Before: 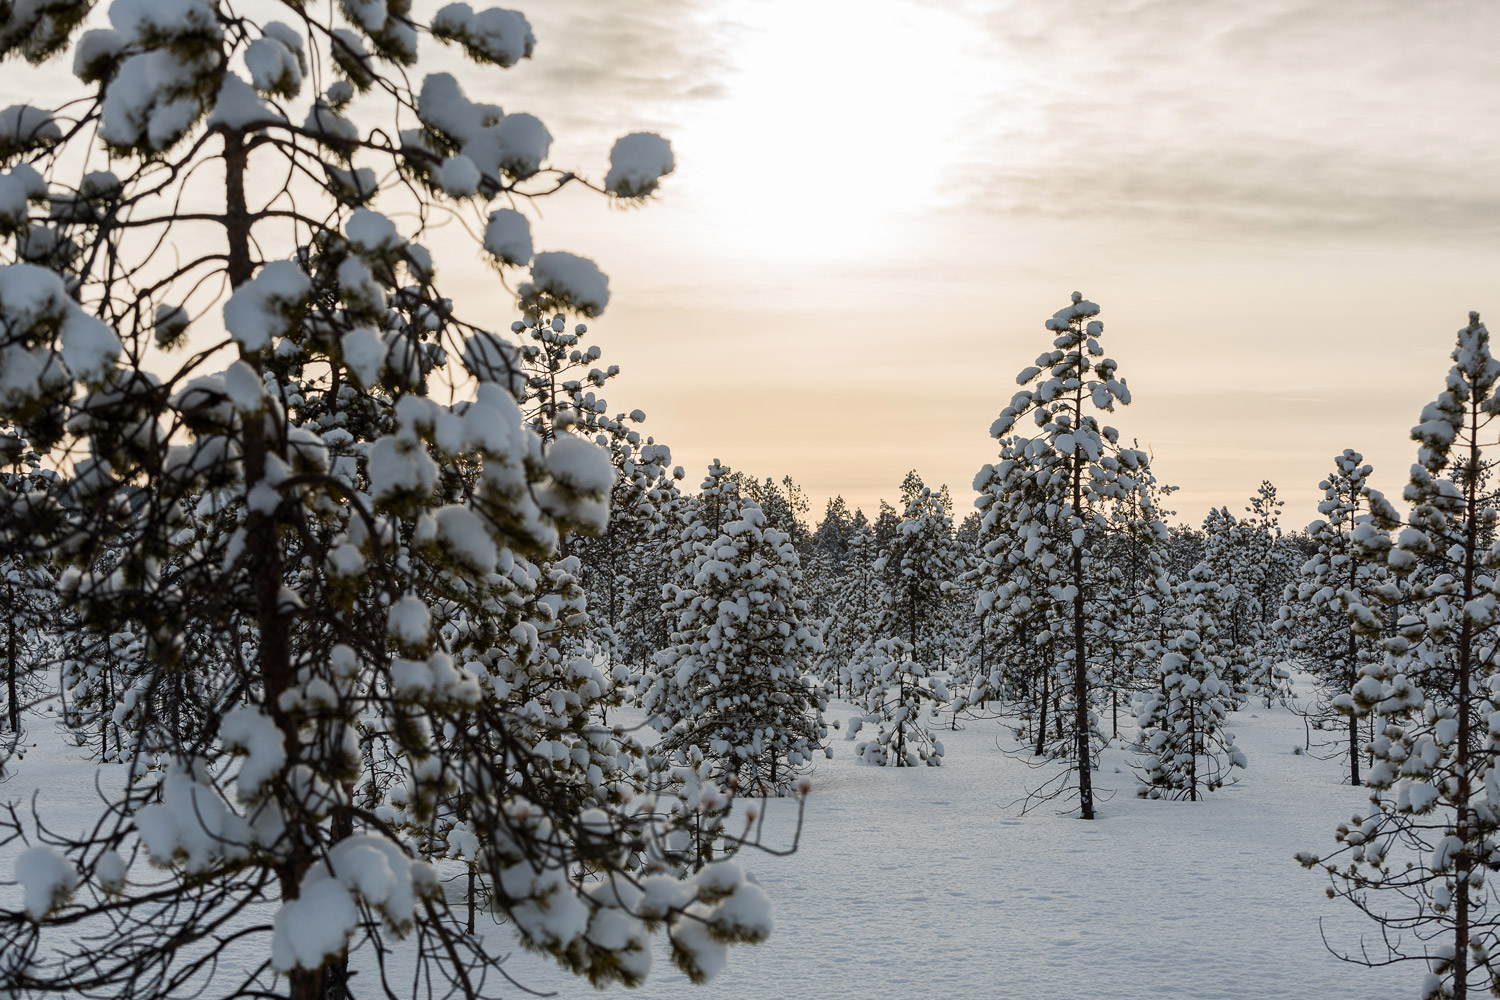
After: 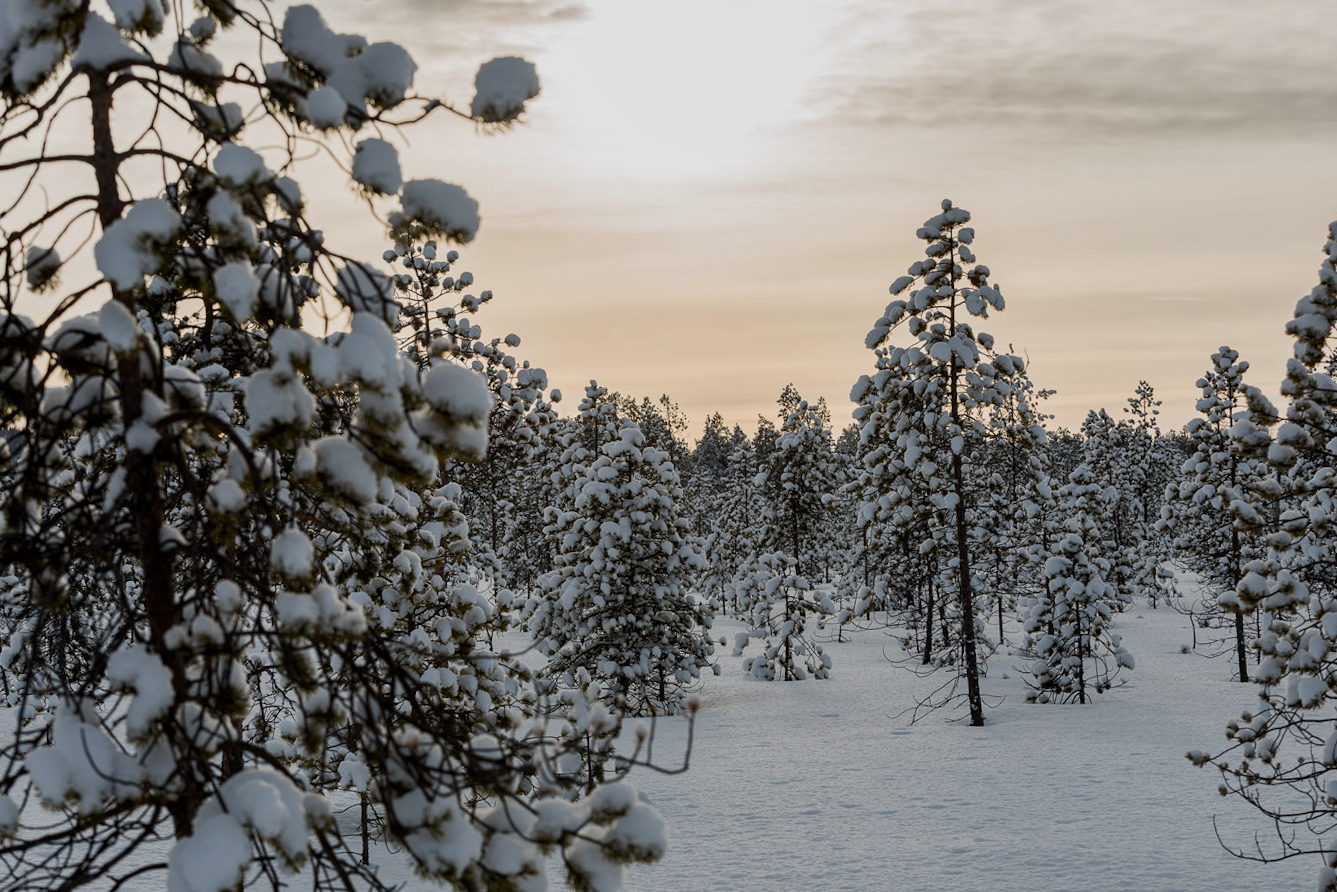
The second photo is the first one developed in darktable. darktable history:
local contrast: highlights 101%, shadows 100%, detail 119%, midtone range 0.2
crop and rotate: angle 2.18°, left 5.782%, top 5.676%
shadows and highlights: radius 126.96, shadows 30.42, highlights -31.01, low approximation 0.01, soften with gaussian
exposure: exposure -0.354 EV, compensate exposure bias true, compensate highlight preservation false
